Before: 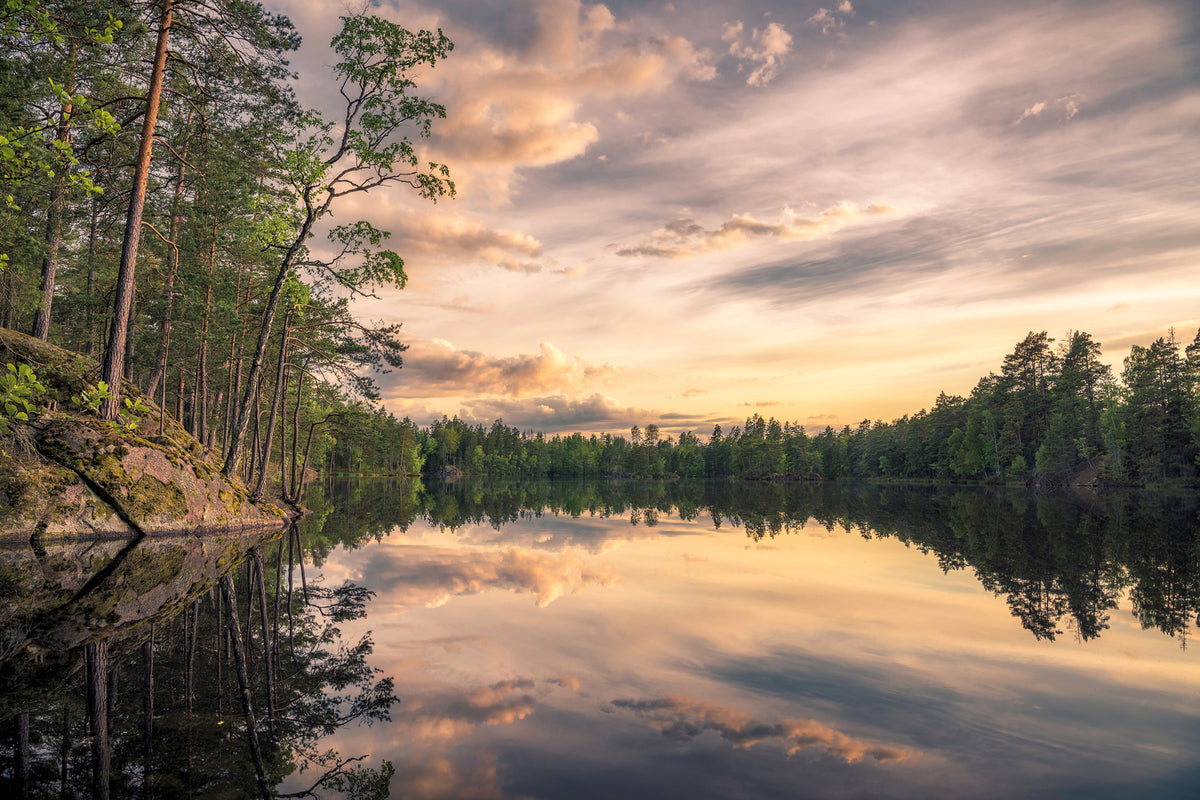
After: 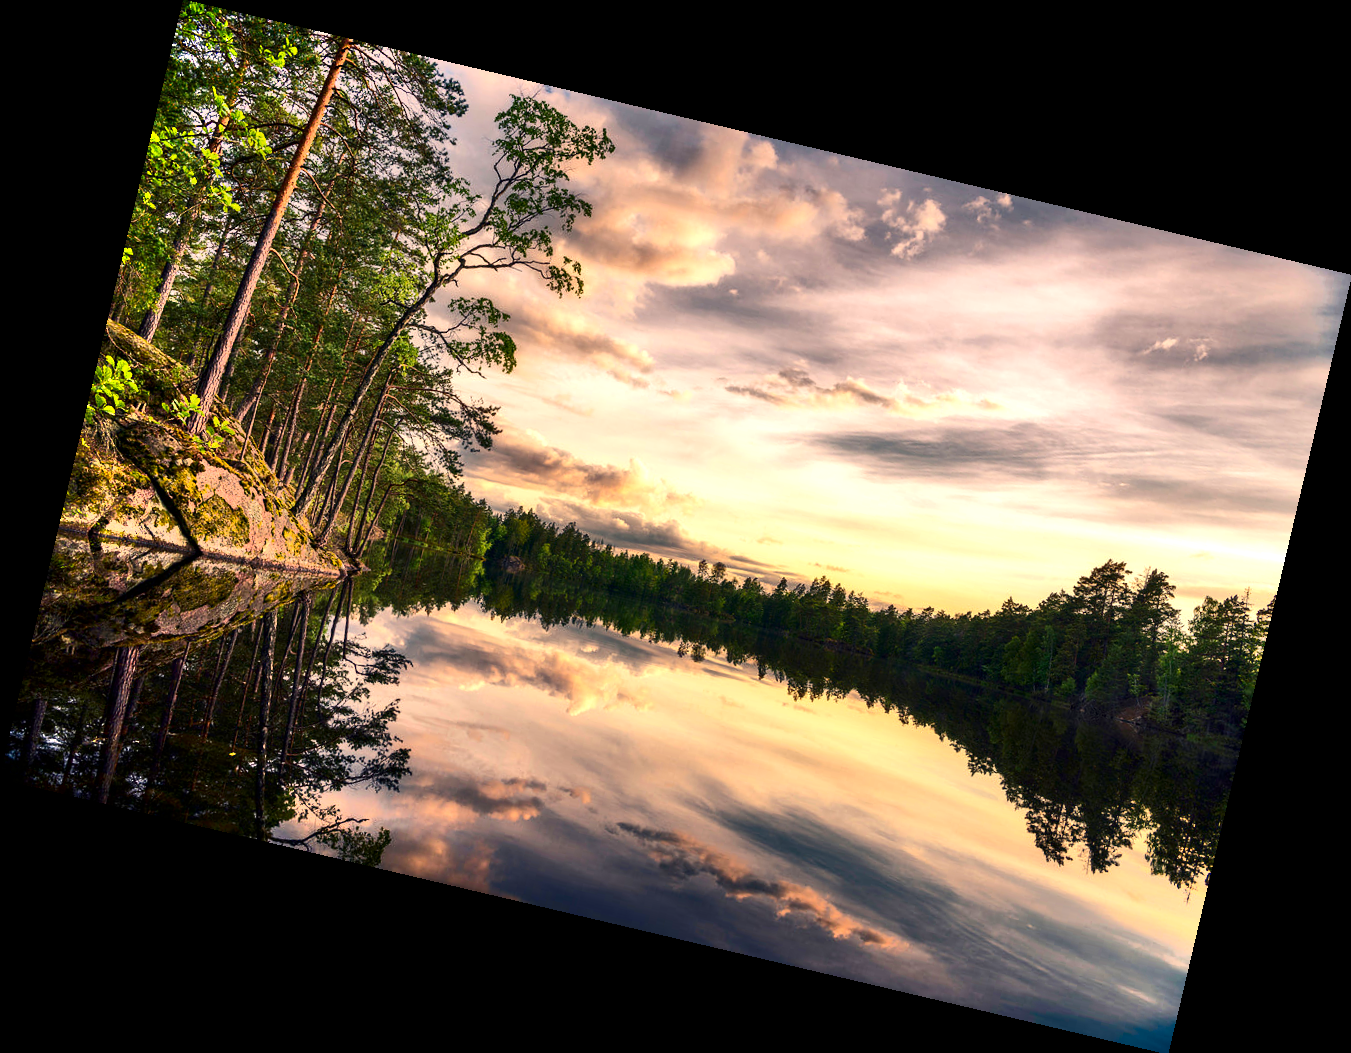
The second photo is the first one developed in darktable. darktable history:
rotate and perspective: rotation 13.27°, automatic cropping off
contrast brightness saturation: contrast 0.22, brightness -0.19, saturation 0.24
shadows and highlights: radius 110.86, shadows 51.09, white point adjustment 9.16, highlights -4.17, highlights color adjustment 32.2%, soften with gaussian
